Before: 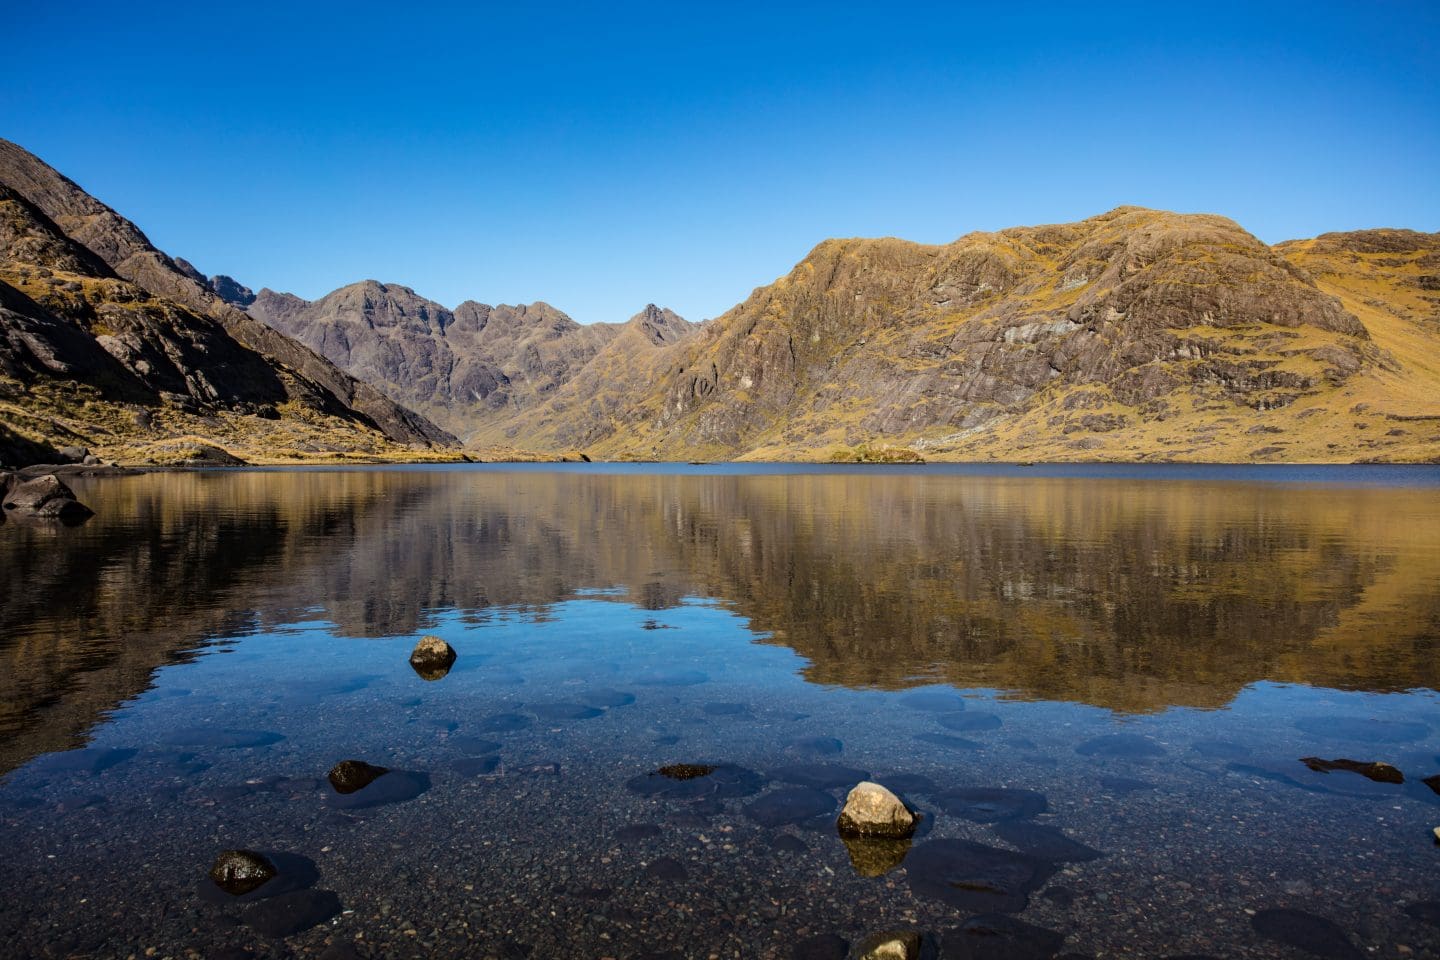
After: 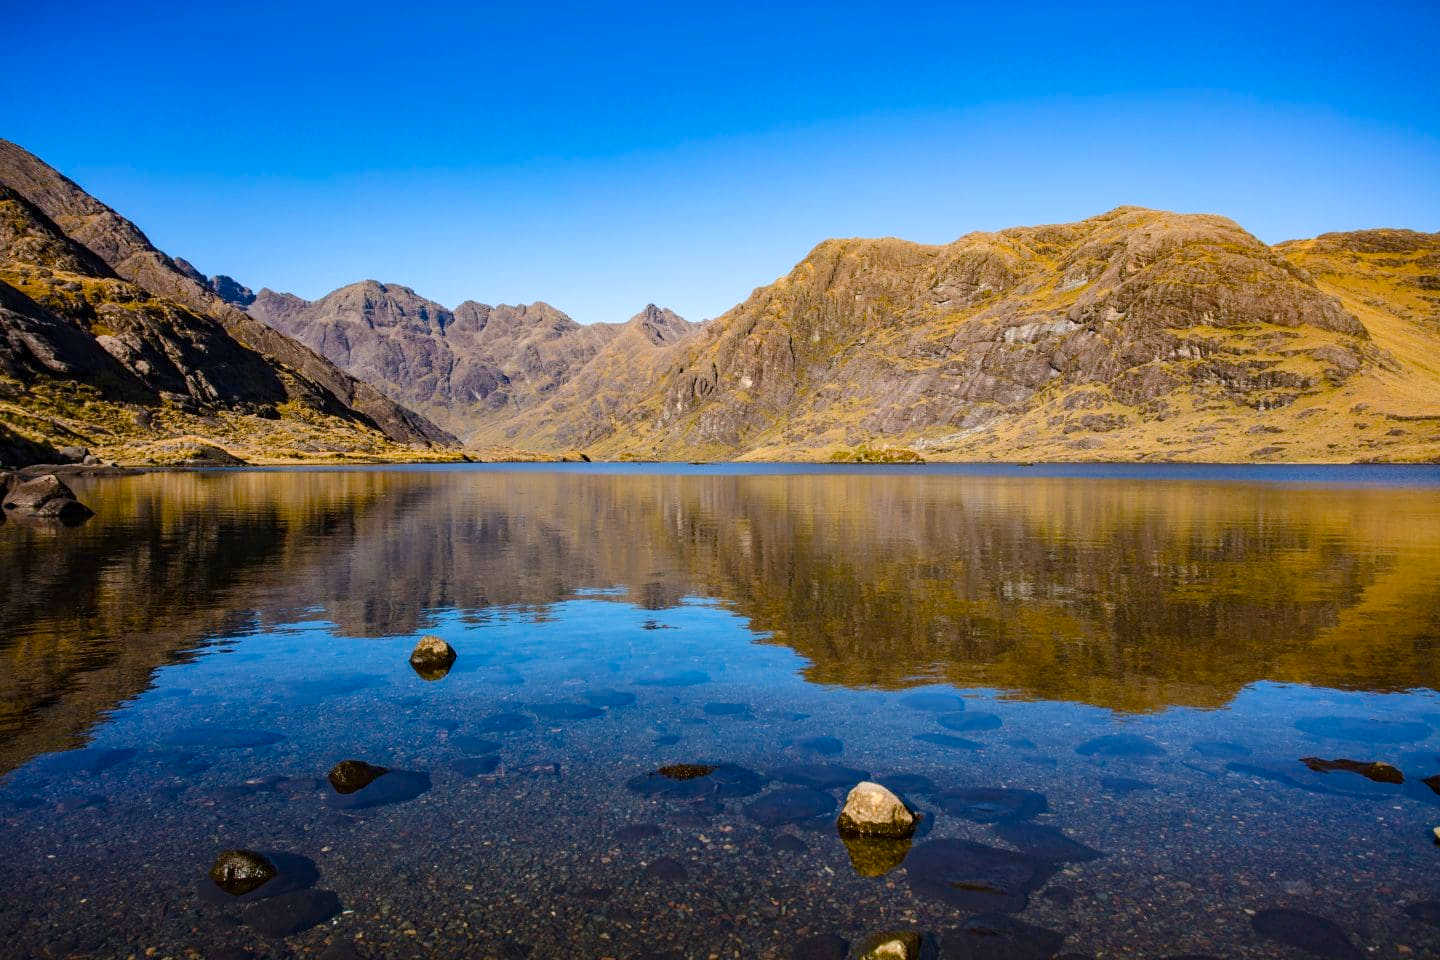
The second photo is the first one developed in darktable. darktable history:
color balance rgb: highlights gain › chroma 1.483%, highlights gain › hue 308.85°, perceptual saturation grading › global saturation 20%, perceptual saturation grading › highlights -25.343%, perceptual saturation grading › shadows 49.649%, perceptual brilliance grading › highlights 9.886%, perceptual brilliance grading › mid-tones 4.64%, contrast -9.525%
